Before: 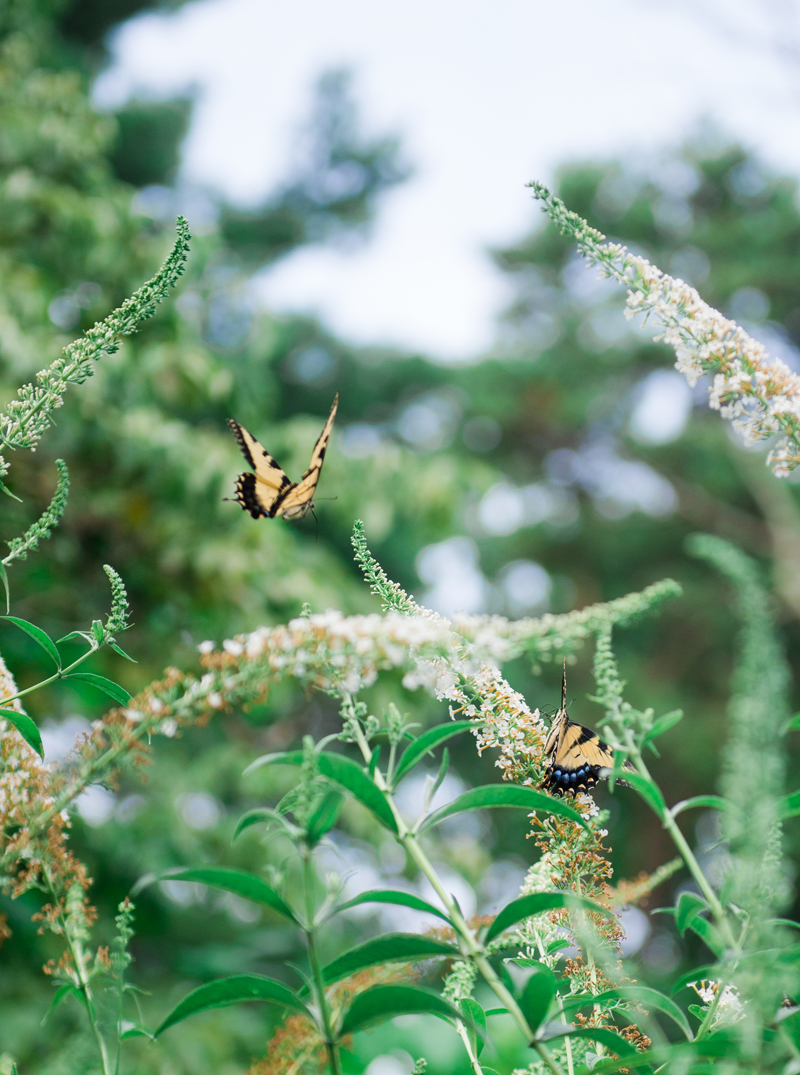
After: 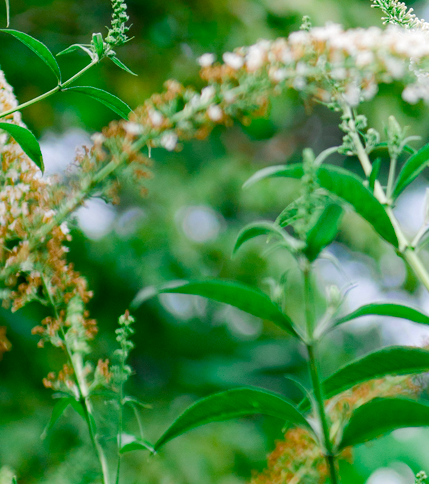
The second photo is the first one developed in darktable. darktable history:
haze removal: compatibility mode true, adaptive false
tone equalizer: edges refinement/feathering 500, mask exposure compensation -1.57 EV, preserve details no
color balance rgb: shadows lift › chroma 0.888%, shadows lift › hue 112.37°, perceptual saturation grading › global saturation 20%, perceptual saturation grading › highlights -25.31%, perceptual saturation grading › shadows 50.144%
crop and rotate: top 54.673%, right 46.354%, bottom 0.221%
